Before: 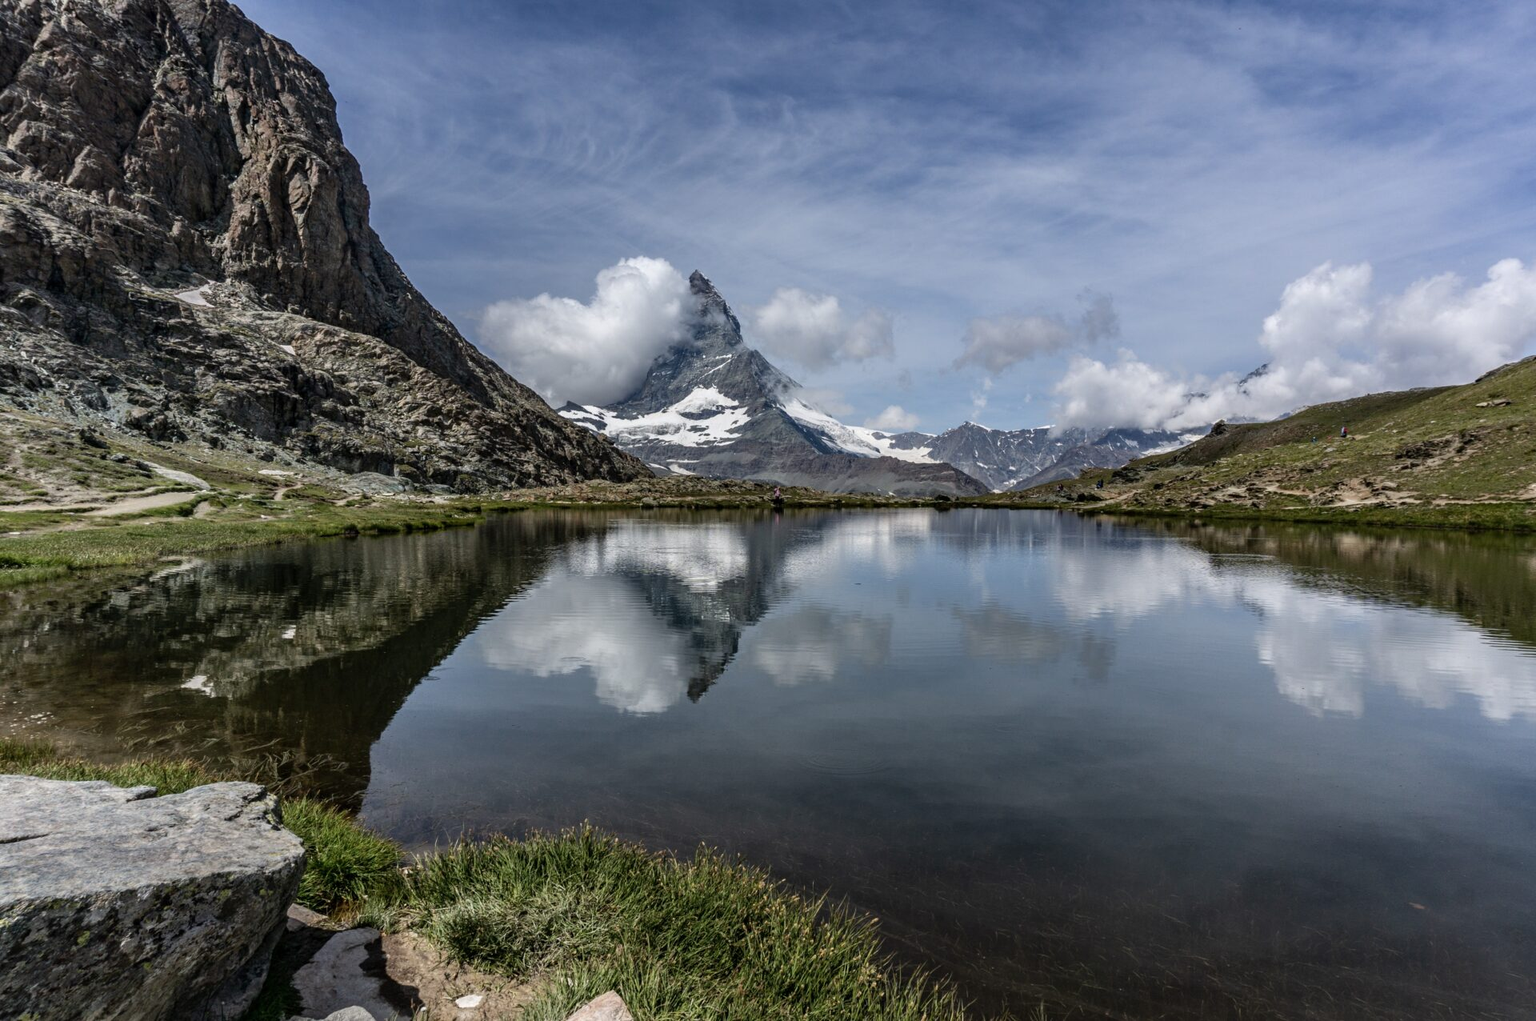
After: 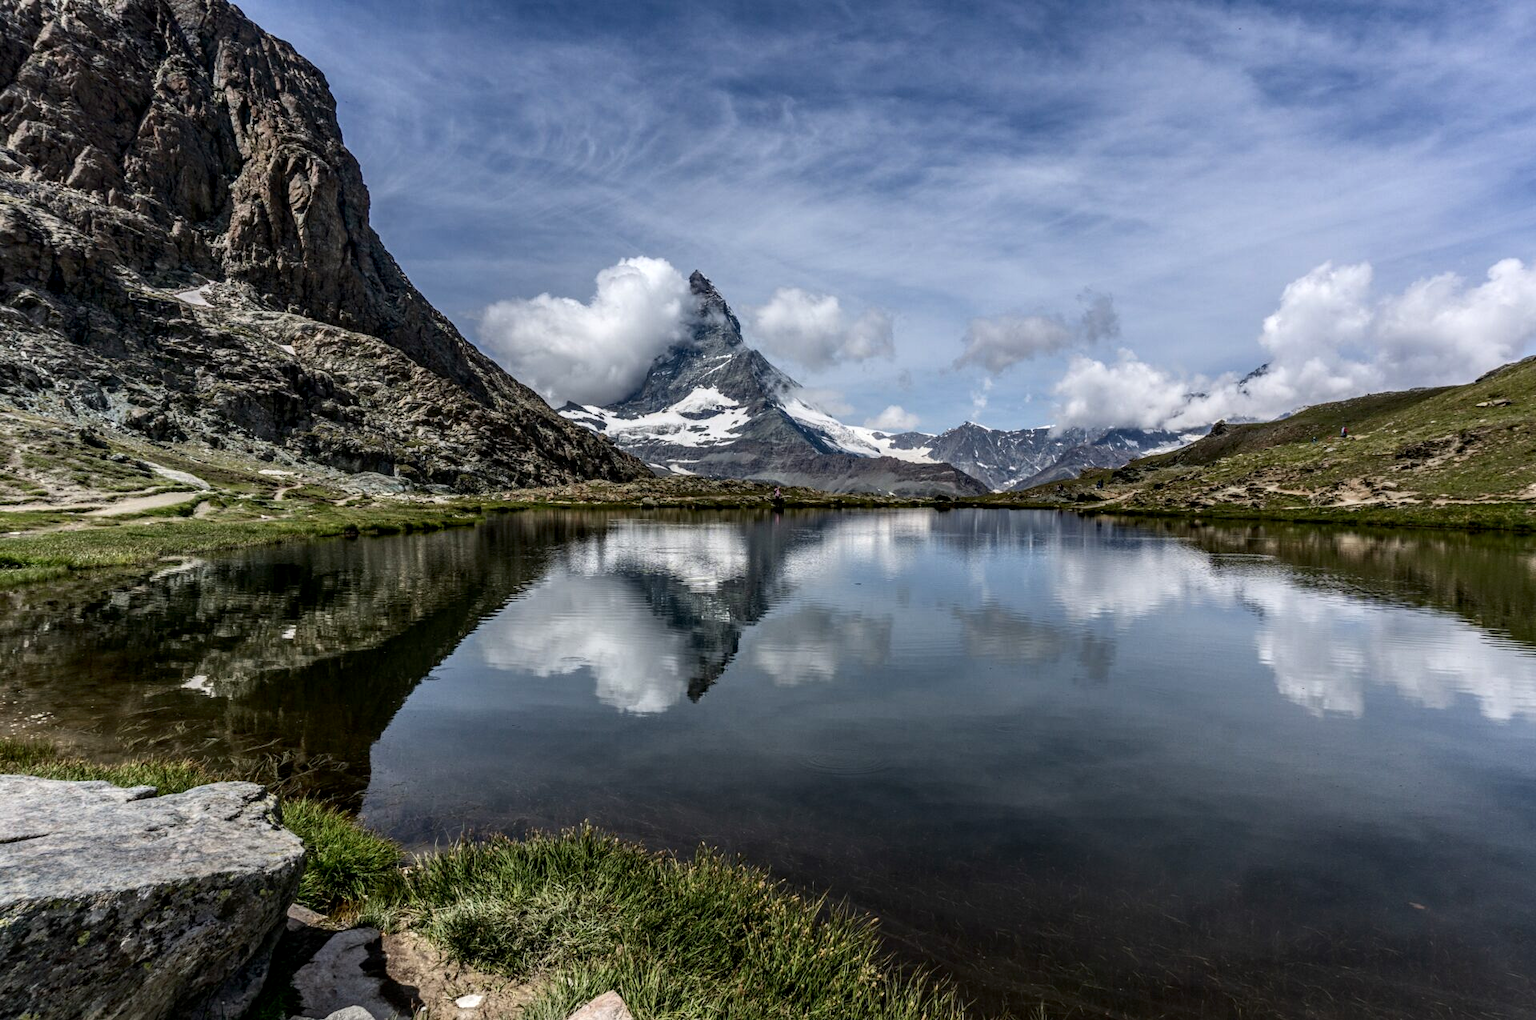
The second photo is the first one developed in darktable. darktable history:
local contrast: on, module defaults
contrast brightness saturation: contrast 0.146, brightness -0.006, saturation 0.097
